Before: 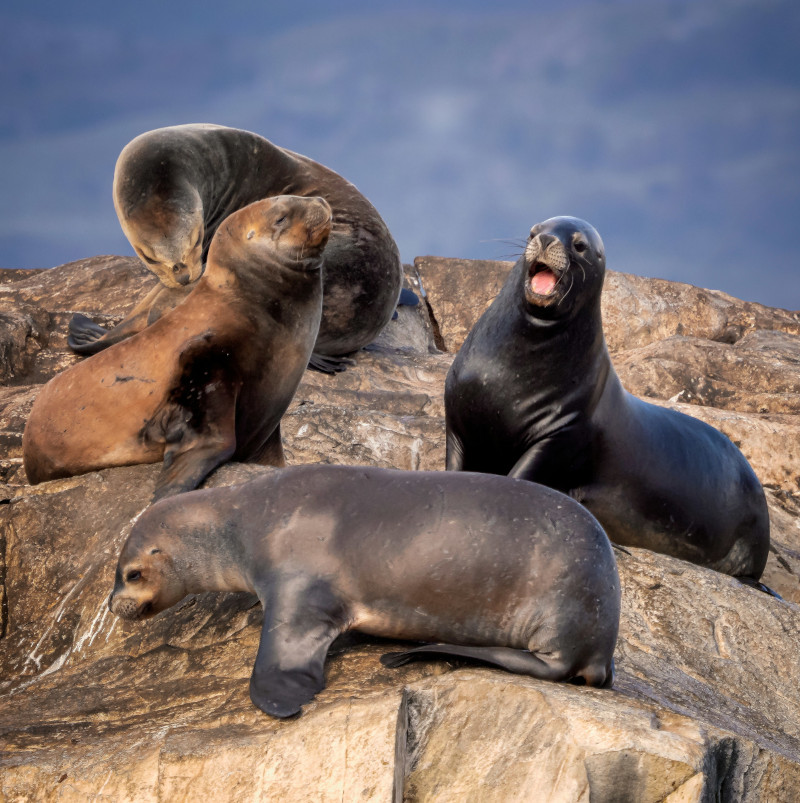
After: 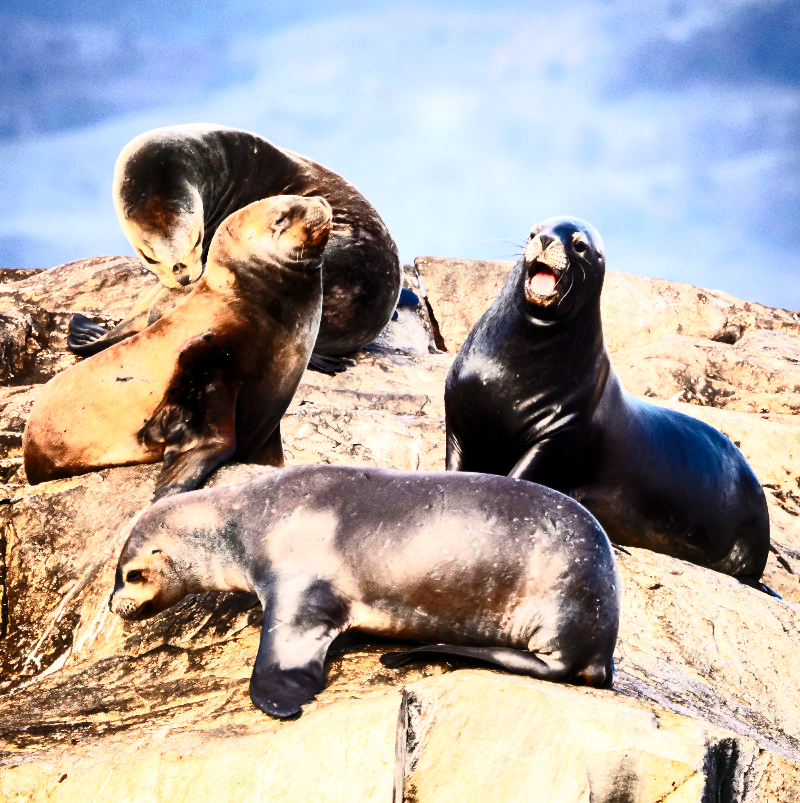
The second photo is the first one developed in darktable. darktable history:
base curve: curves: ch0 [(0, 0) (0.036, 0.025) (0.121, 0.166) (0.206, 0.329) (0.605, 0.79) (1, 1)], preserve colors none
local contrast: mode bilateral grid, contrast 20, coarseness 49, detail 119%, midtone range 0.2
contrast brightness saturation: contrast 0.606, brightness 0.324, saturation 0.138
